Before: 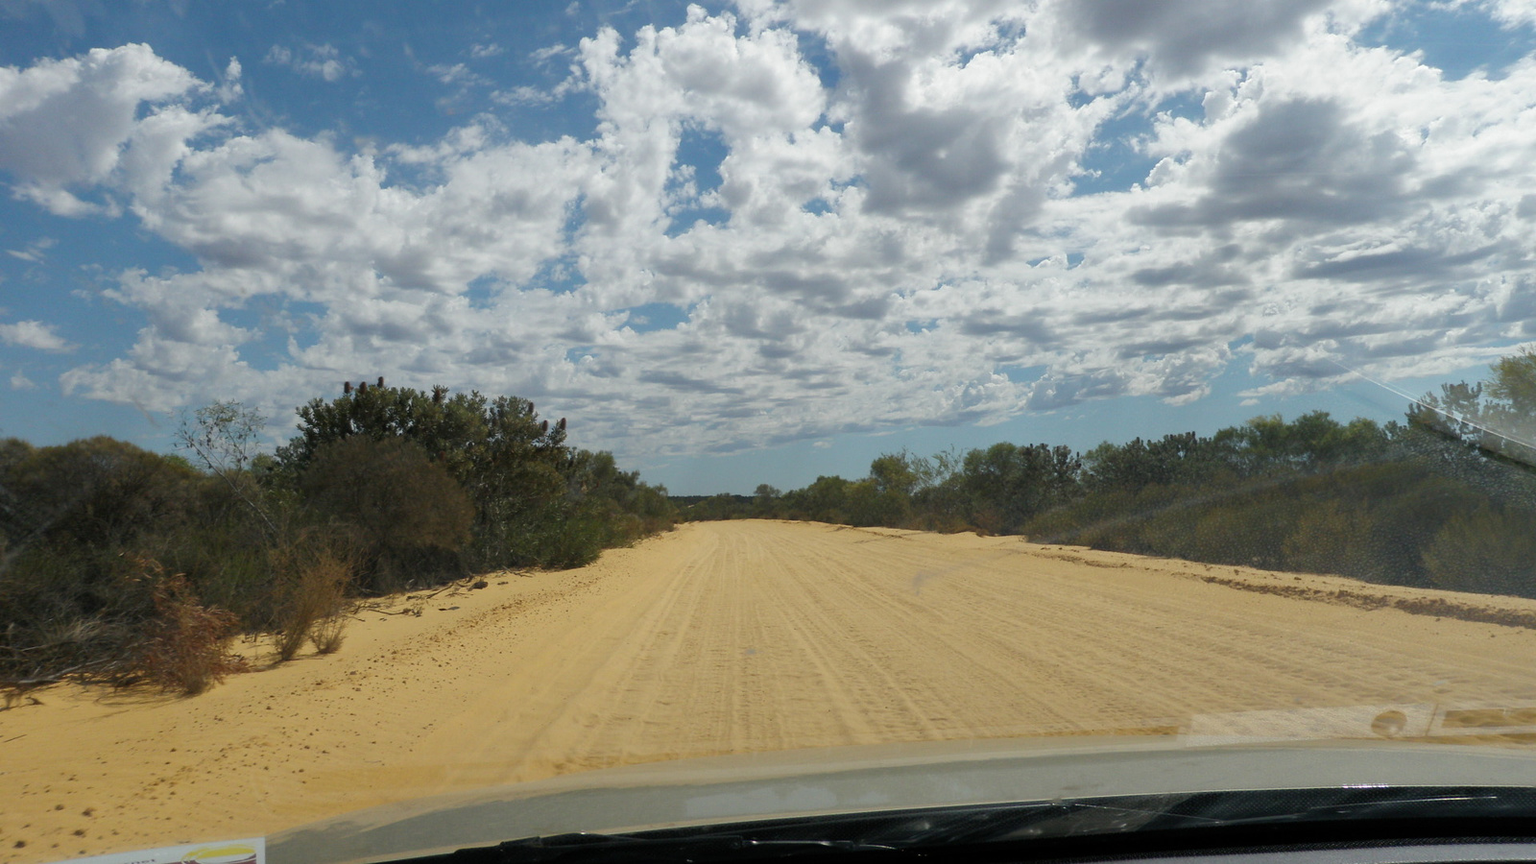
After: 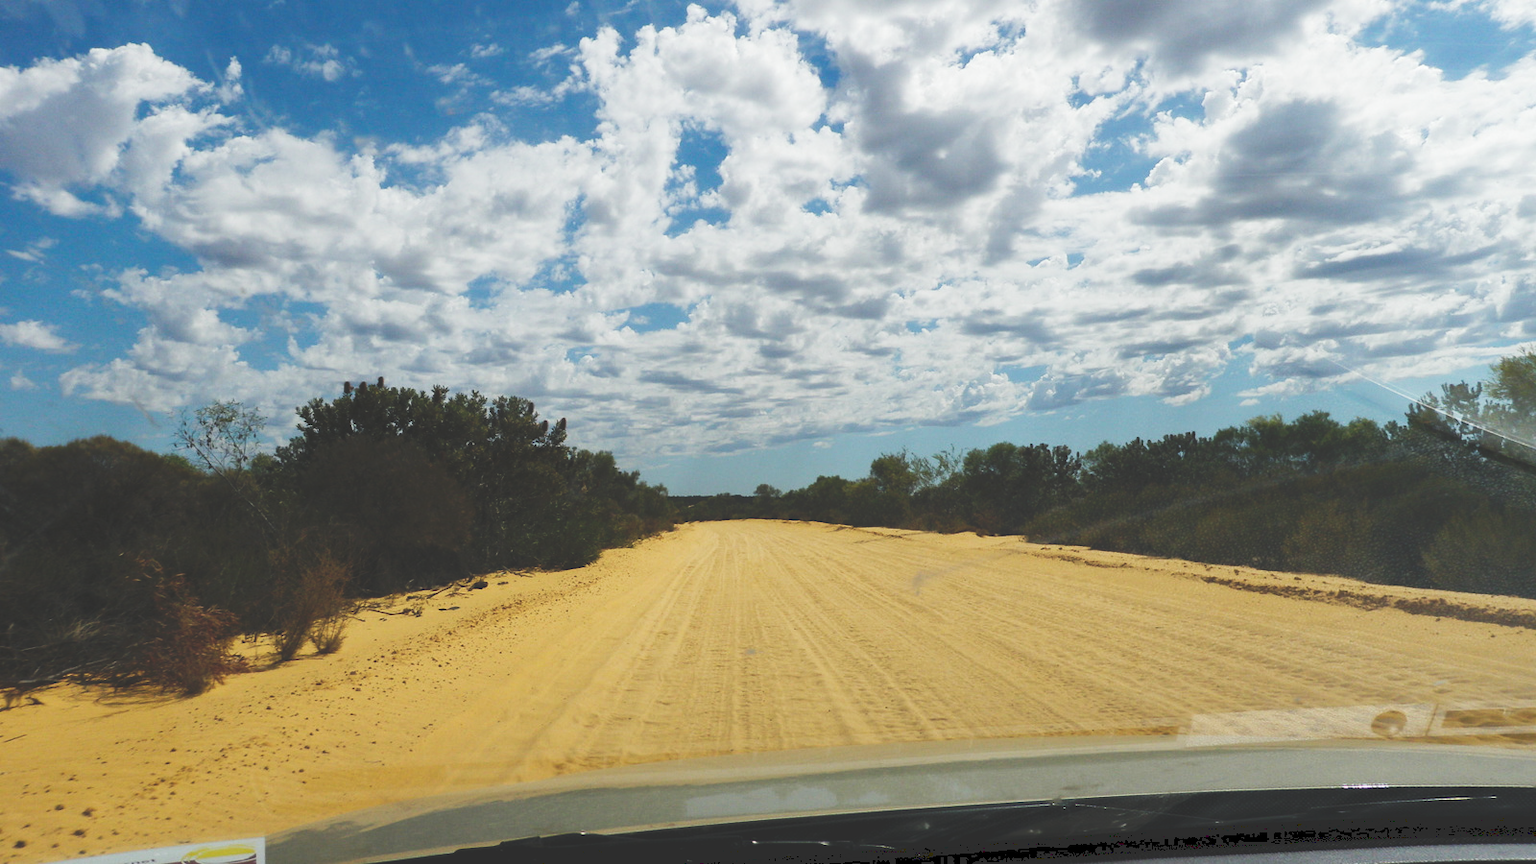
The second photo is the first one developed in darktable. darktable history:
tone curve: curves: ch0 [(0, 0) (0.003, 0.183) (0.011, 0.183) (0.025, 0.184) (0.044, 0.188) (0.069, 0.197) (0.1, 0.204) (0.136, 0.212) (0.177, 0.226) (0.224, 0.24) (0.277, 0.273) (0.335, 0.322) (0.399, 0.388) (0.468, 0.468) (0.543, 0.579) (0.623, 0.686) (0.709, 0.792) (0.801, 0.877) (0.898, 0.939) (1, 1)], preserve colors none
